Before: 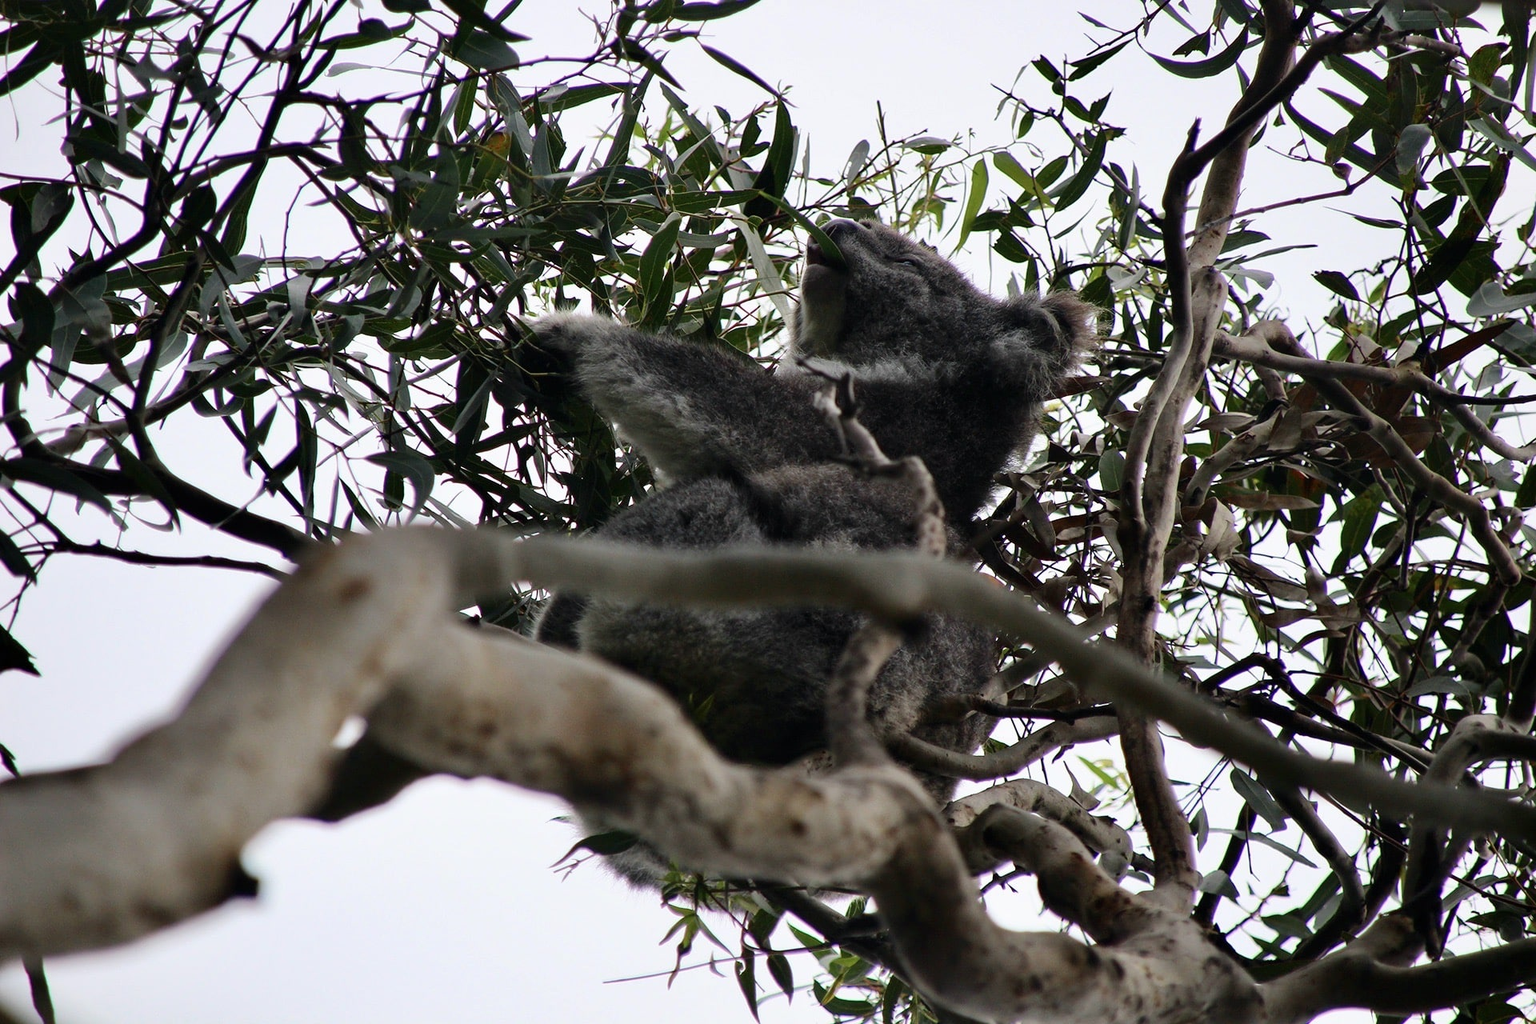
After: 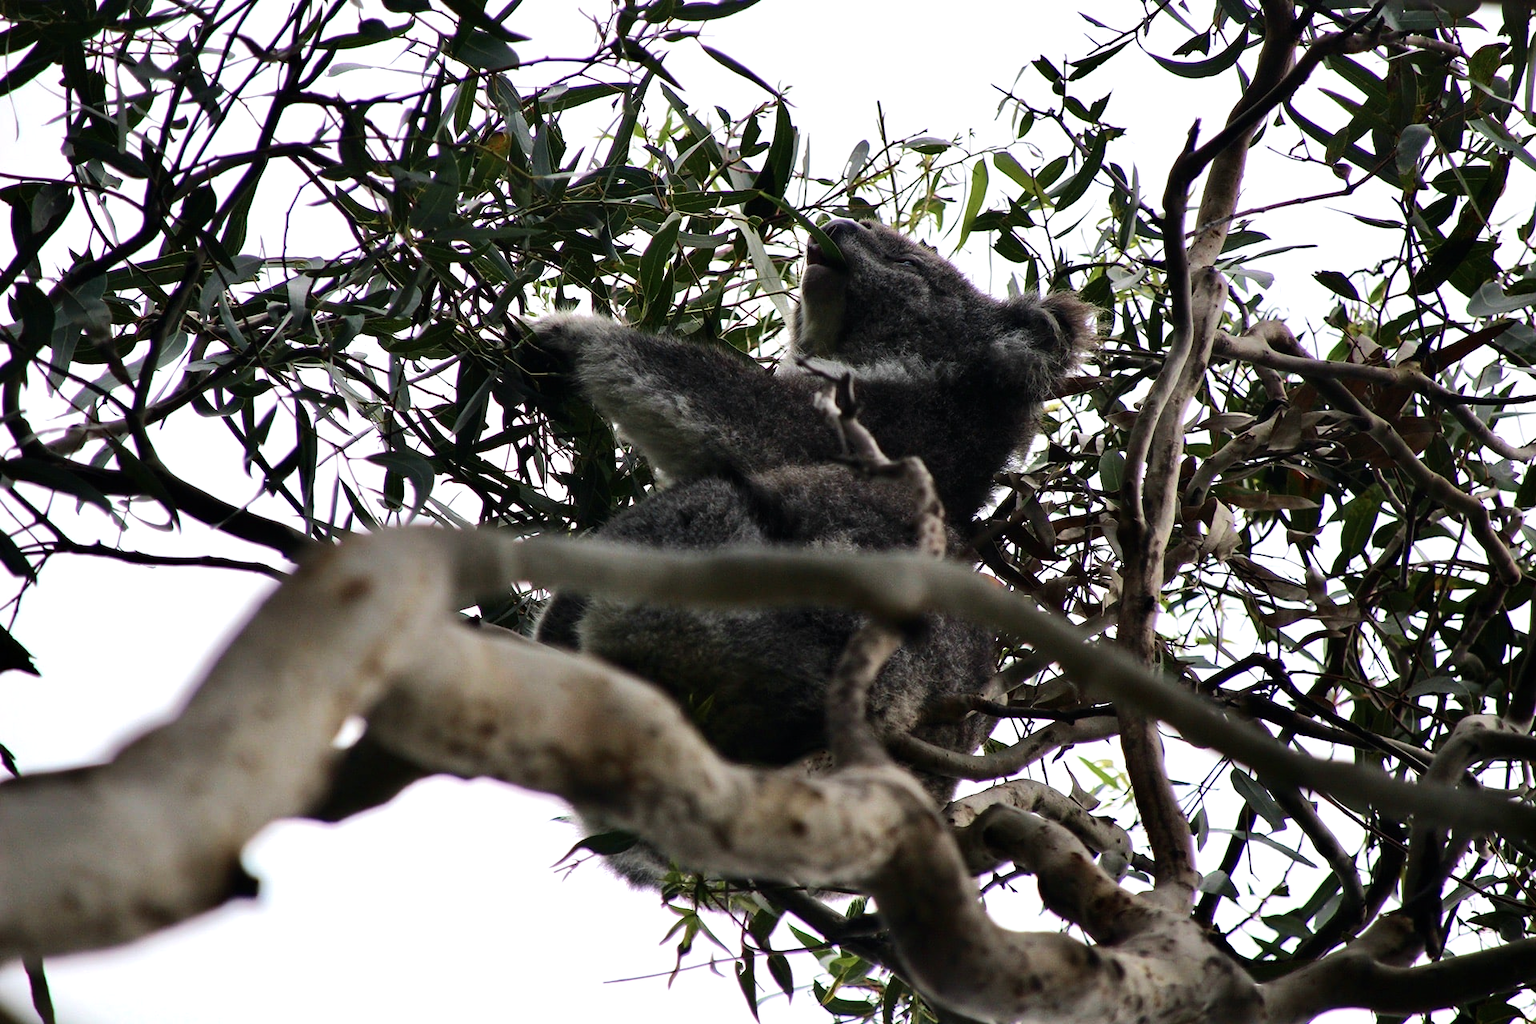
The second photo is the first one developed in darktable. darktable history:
velvia: strength 15%
tone equalizer: -8 EV -0.417 EV, -7 EV -0.389 EV, -6 EV -0.333 EV, -5 EV -0.222 EV, -3 EV 0.222 EV, -2 EV 0.333 EV, -1 EV 0.389 EV, +0 EV 0.417 EV, edges refinement/feathering 500, mask exposure compensation -1.57 EV, preserve details no
